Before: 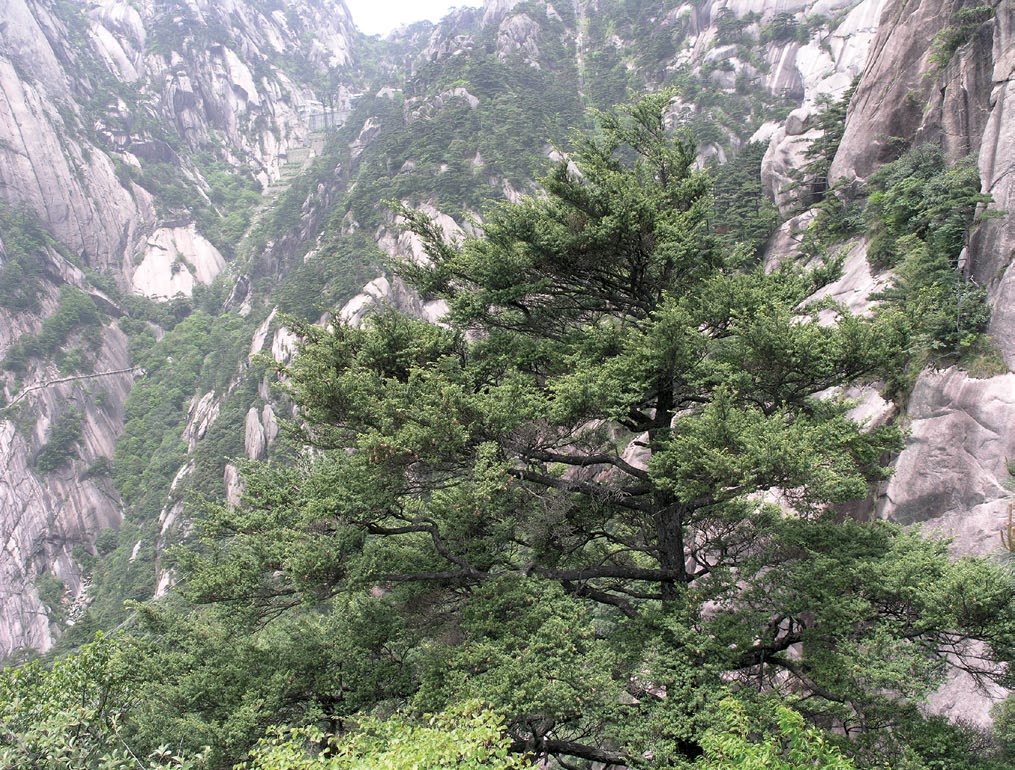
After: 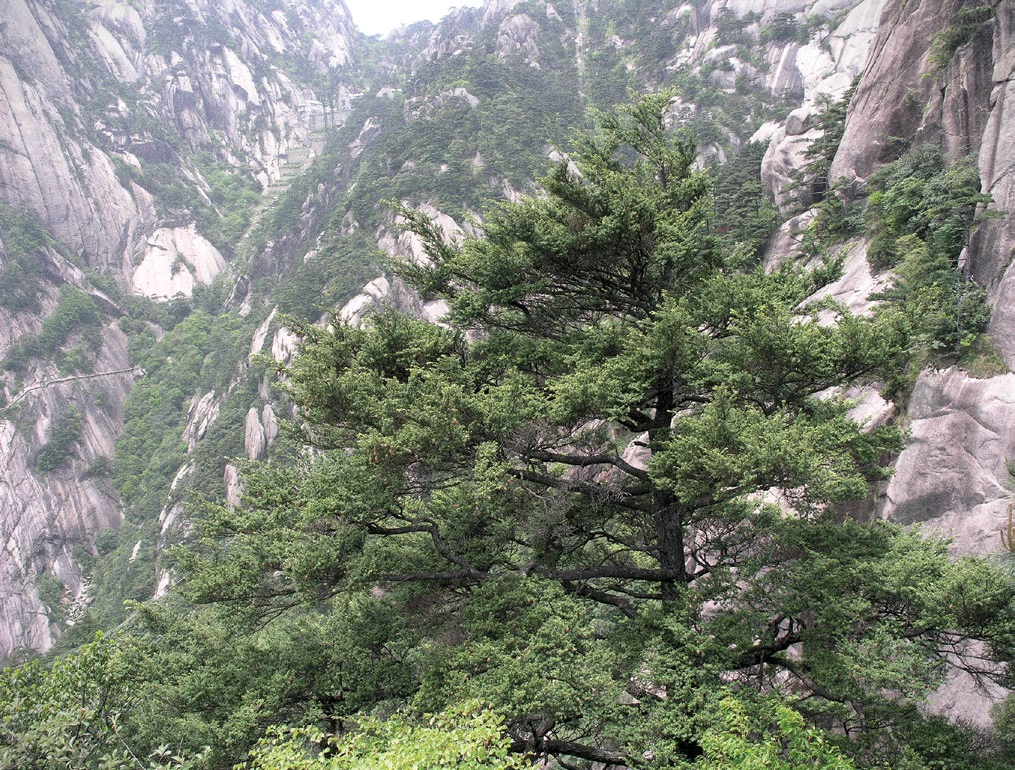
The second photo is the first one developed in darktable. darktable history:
vignetting: fall-off start 97.23%, saturation -0.024, center (-0.033, -0.042), width/height ratio 1.179, unbound false
grain: coarseness 0.09 ISO
